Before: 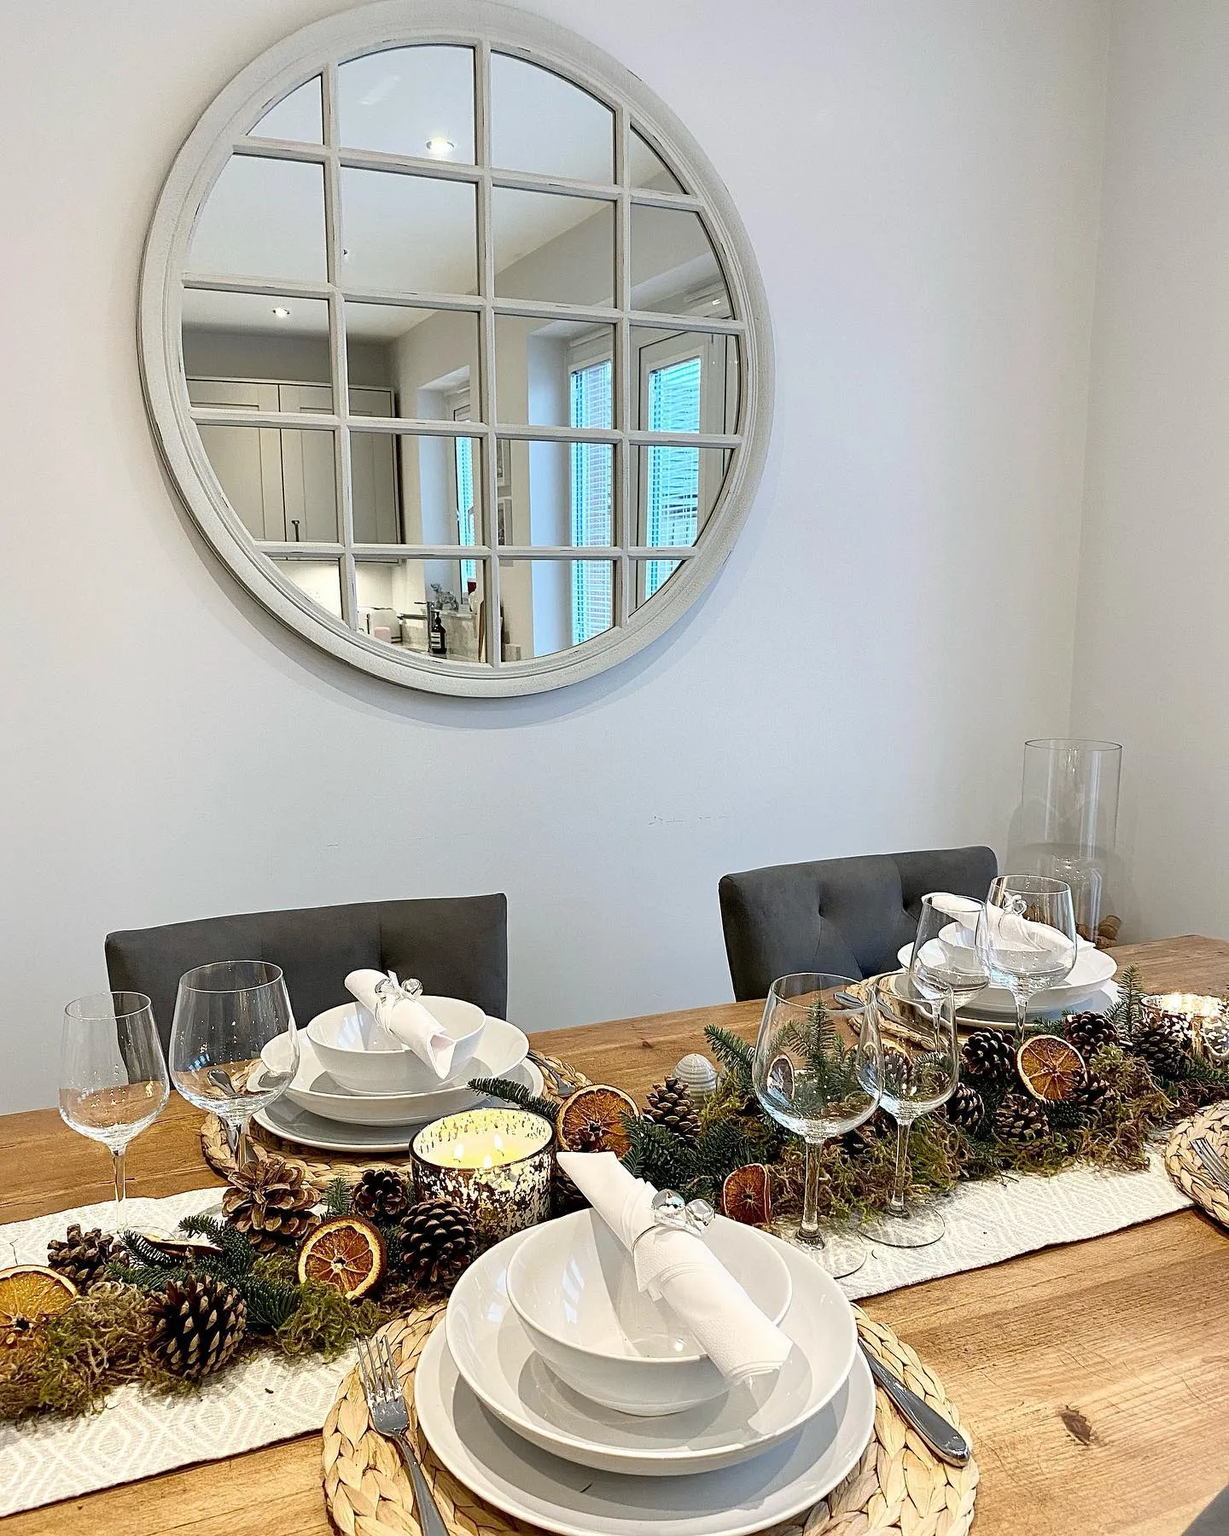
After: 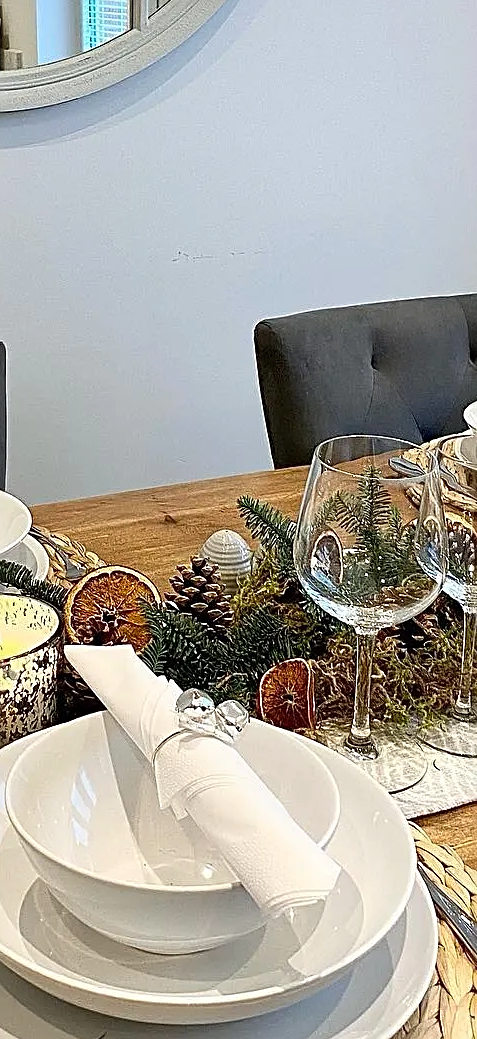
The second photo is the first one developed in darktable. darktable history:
crop: left 40.878%, top 39.176%, right 25.993%, bottom 3.081%
sharpen: on, module defaults
contrast brightness saturation: saturation 0.1
